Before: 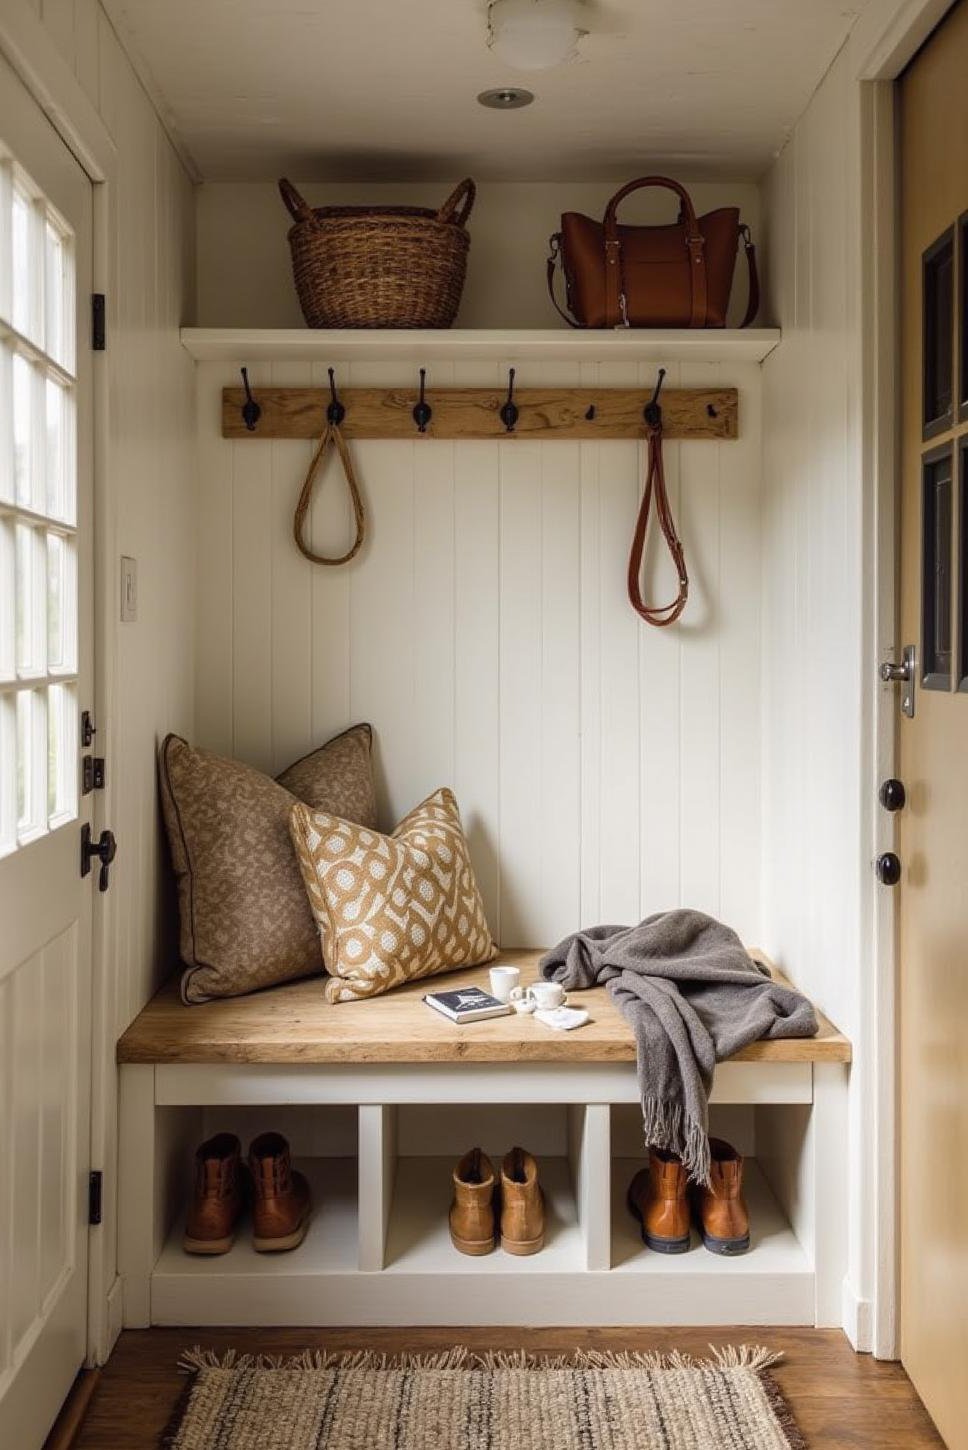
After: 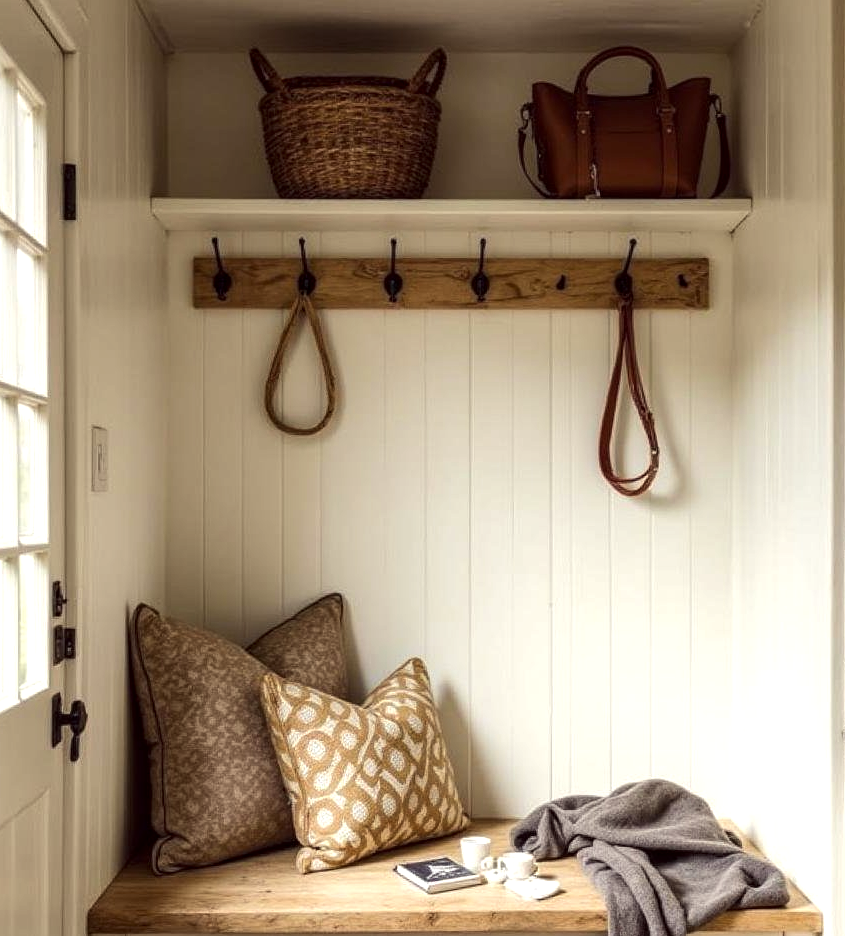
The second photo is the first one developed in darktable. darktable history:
local contrast: highlights 100%, shadows 100%, detail 120%, midtone range 0.2
color correction: highlights a* -0.95, highlights b* 4.5, shadows a* 3.55
crop: left 3.015%, top 8.969%, right 9.647%, bottom 26.457%
tone equalizer: -8 EV -0.417 EV, -7 EV -0.389 EV, -6 EV -0.333 EV, -5 EV -0.222 EV, -3 EV 0.222 EV, -2 EV 0.333 EV, -1 EV 0.389 EV, +0 EV 0.417 EV, edges refinement/feathering 500, mask exposure compensation -1.57 EV, preserve details no
